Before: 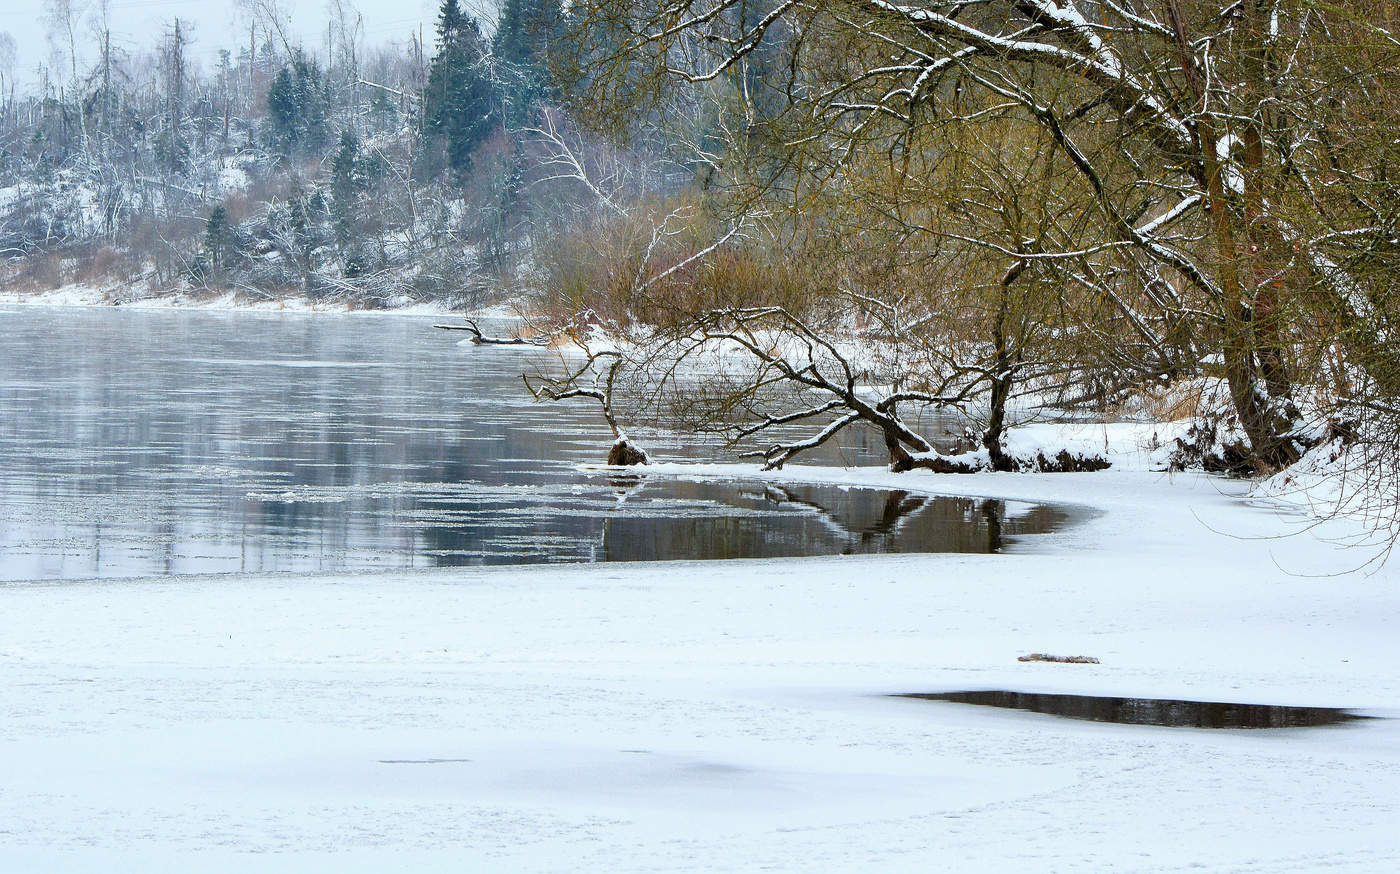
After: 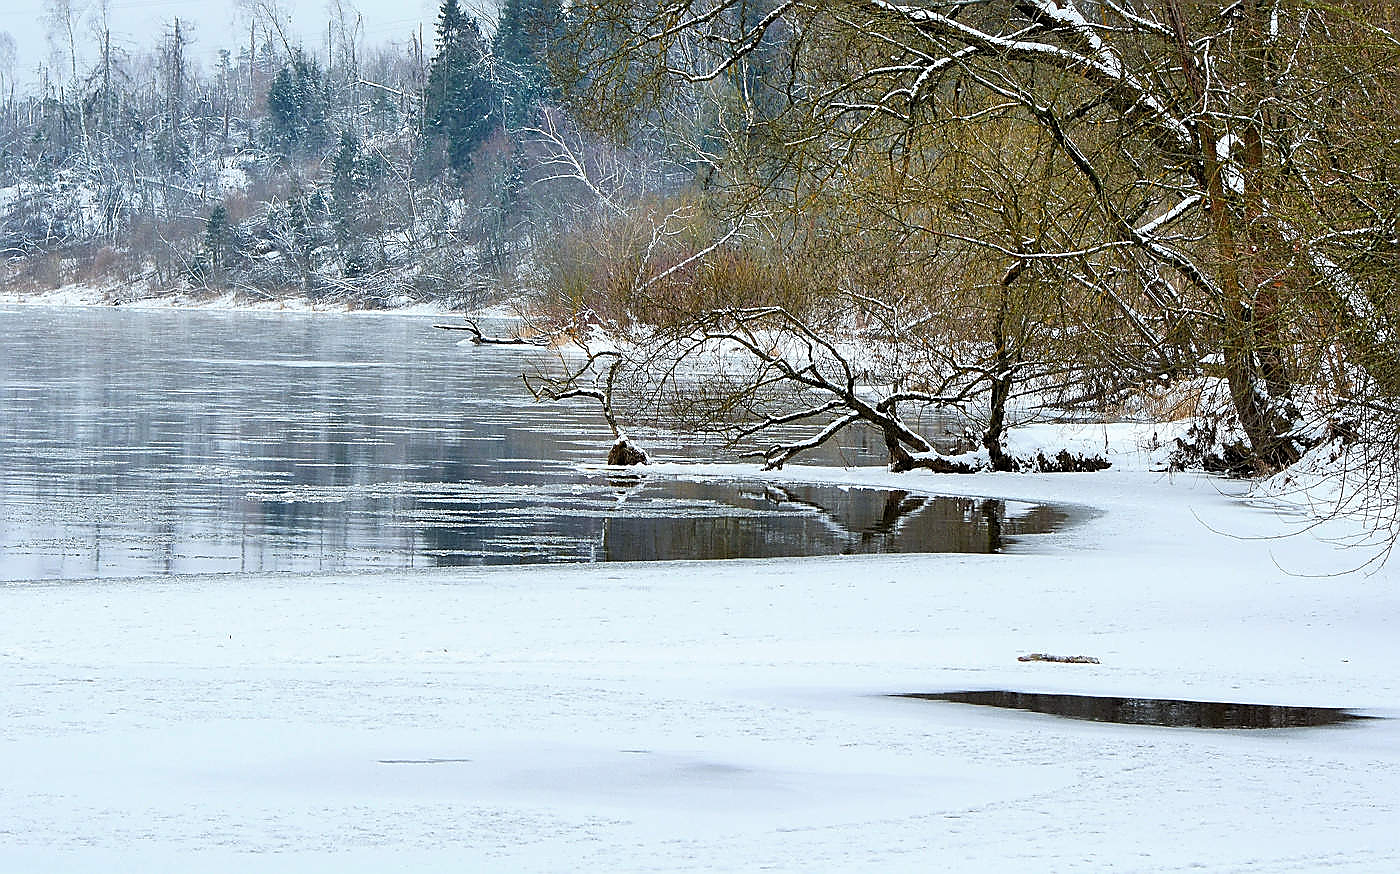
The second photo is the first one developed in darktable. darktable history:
sharpen: radius 1.378, amount 1.238, threshold 0.662
